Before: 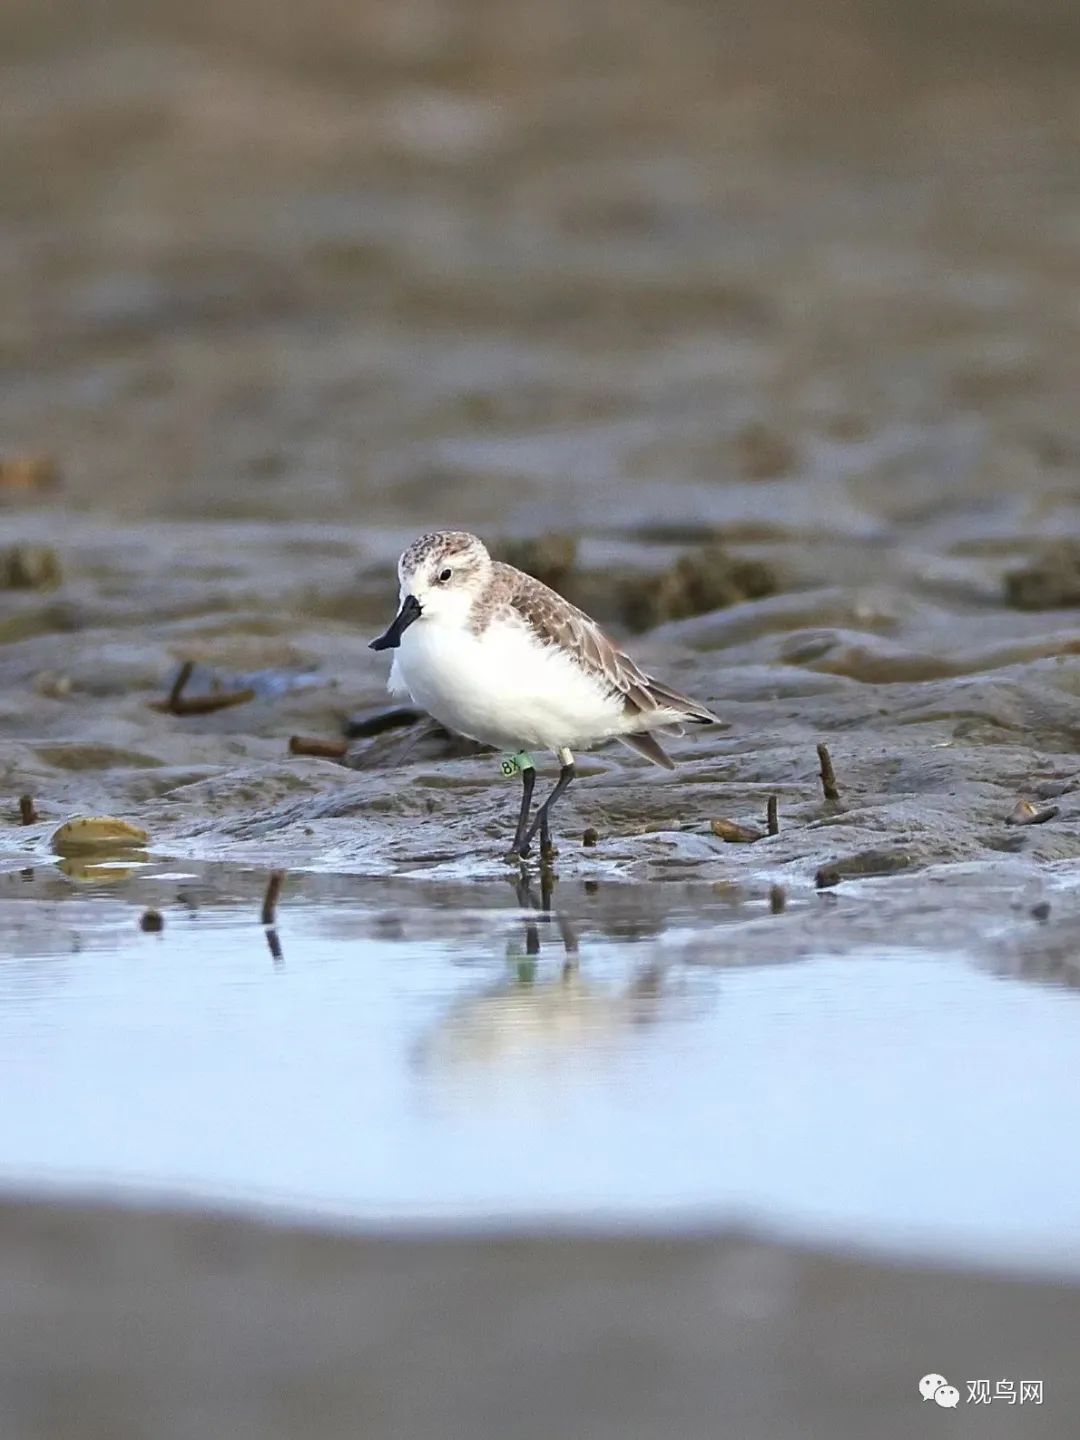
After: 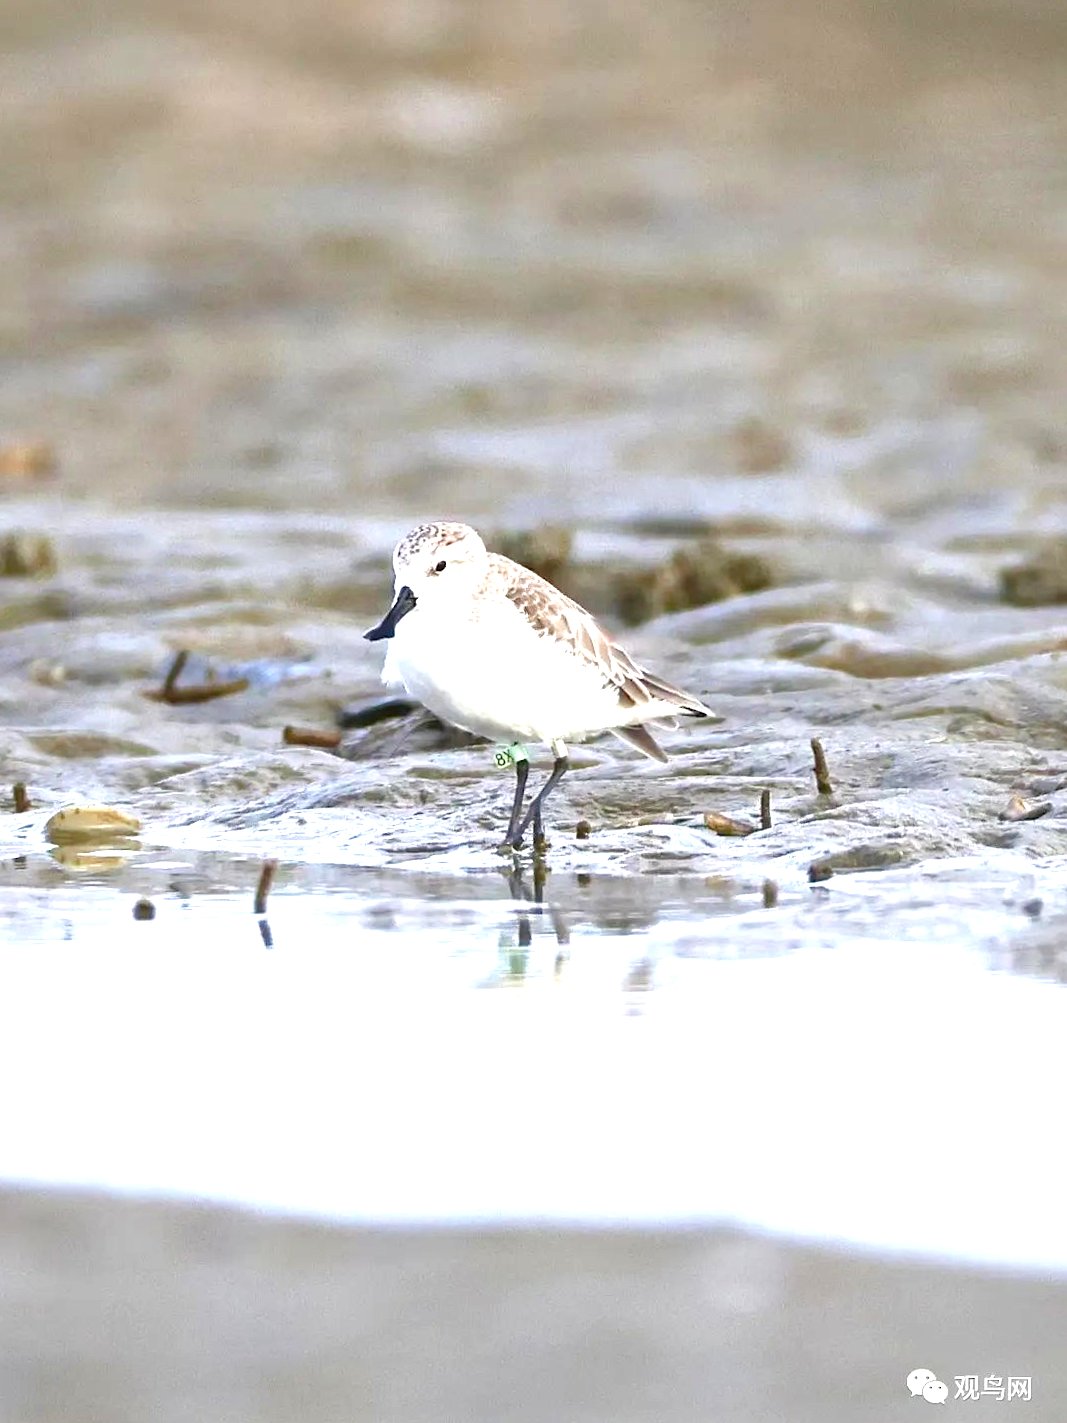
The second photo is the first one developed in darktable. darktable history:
tone equalizer: -8 EV -0.411 EV, -7 EV -0.369 EV, -6 EV -0.373 EV, -5 EV -0.238 EV, -3 EV 0.22 EV, -2 EV 0.322 EV, -1 EV 0.409 EV, +0 EV 0.406 EV
exposure: black level correction 0, exposure 1 EV, compensate exposure bias true, compensate highlight preservation false
crop and rotate: angle -0.492°
color balance rgb: perceptual saturation grading › global saturation 20%, perceptual saturation grading › highlights -49.873%, perceptual saturation grading › shadows 25.896%, global vibrance 20%
